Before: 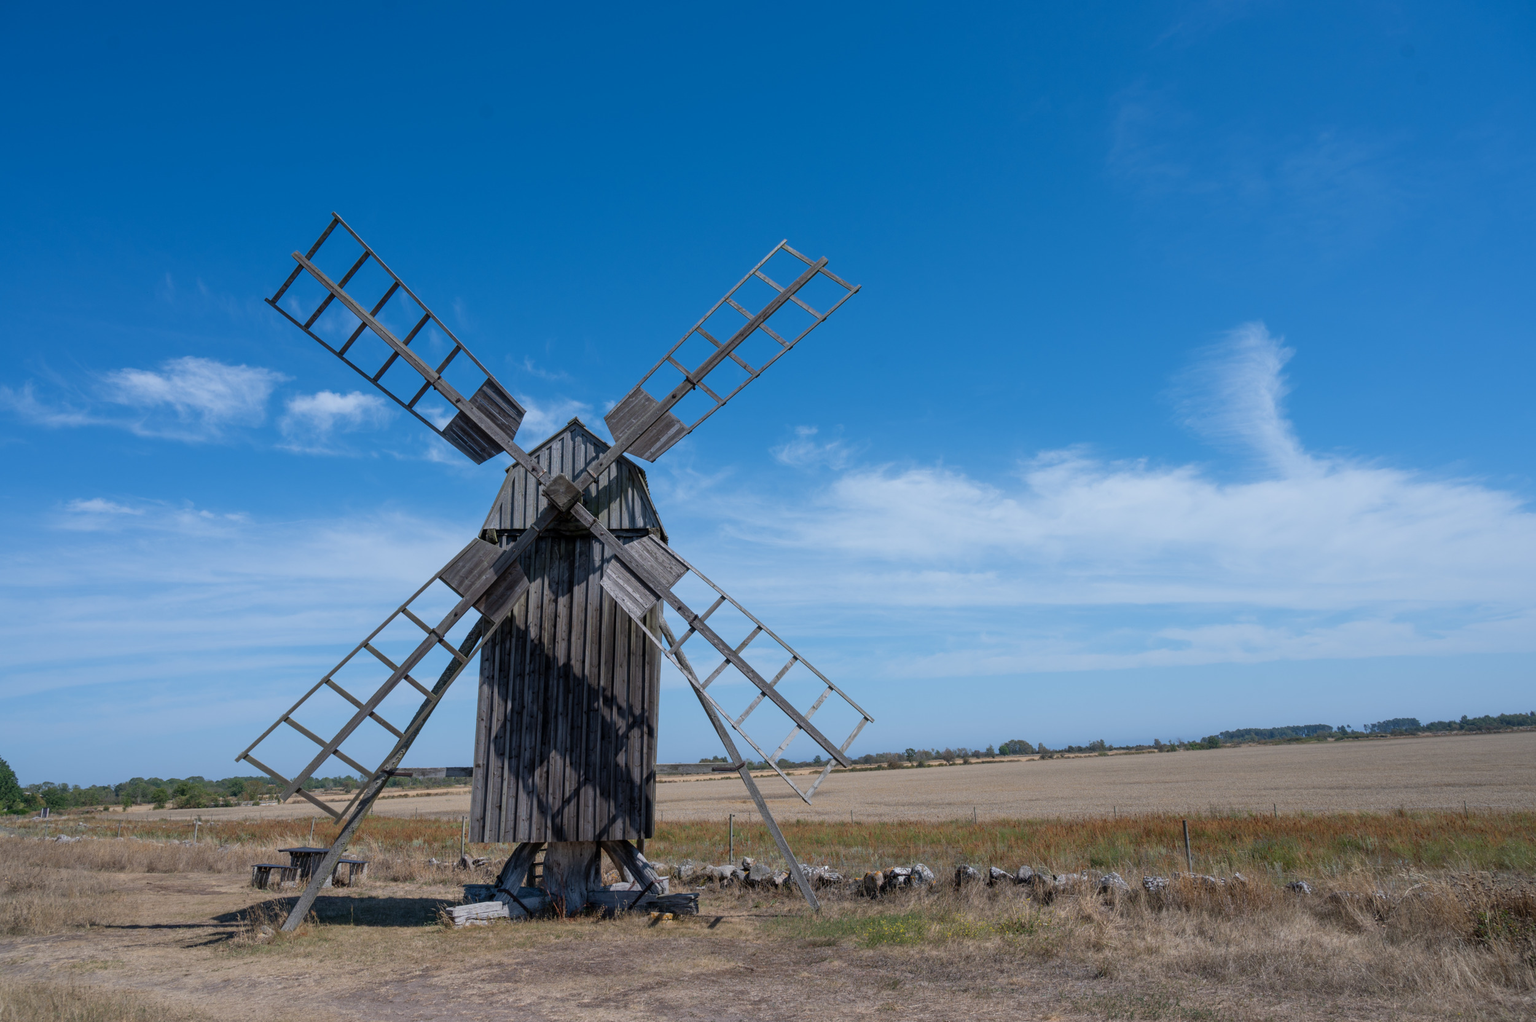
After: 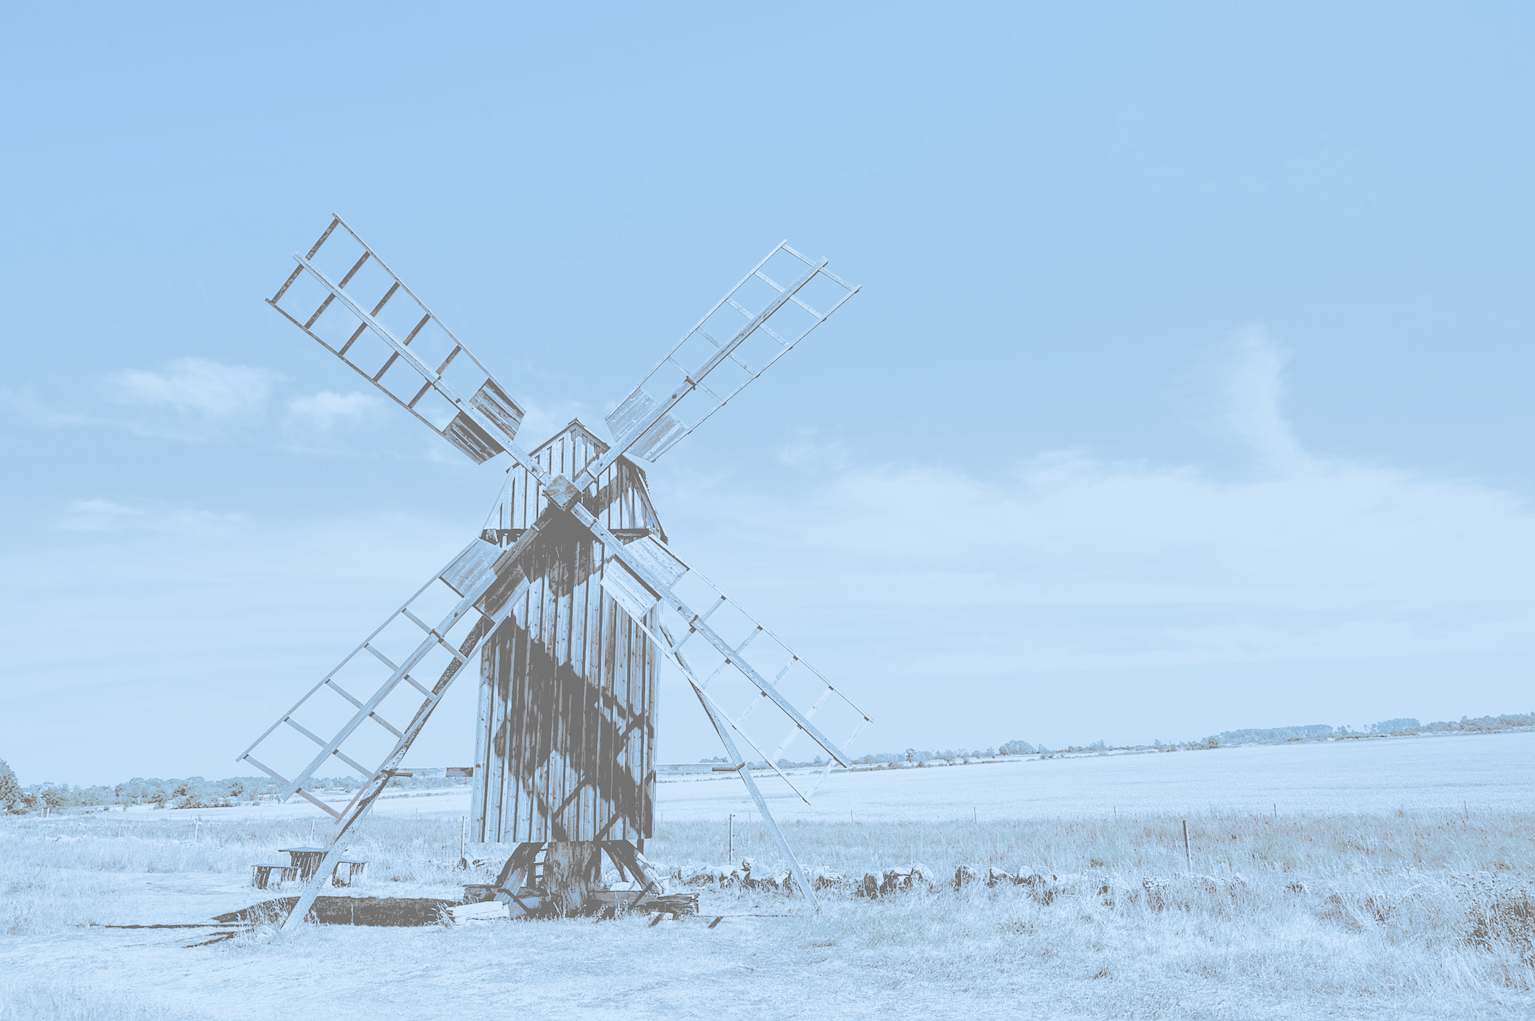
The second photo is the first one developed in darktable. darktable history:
split-toning: shadows › hue 351.18°, shadows › saturation 0.86, highlights › hue 218.82°, highlights › saturation 0.73, balance -19.167
sharpen: on, module defaults
filmic rgb: middle gray luminance 13.55%, black relative exposure -1.97 EV, white relative exposure 3.1 EV, threshold 6 EV, target black luminance 0%, hardness 1.79, latitude 59.23%, contrast 1.728, highlights saturation mix 5%, shadows ↔ highlights balance -37.52%, add noise in highlights 0, color science v3 (2019), use custom middle-gray values true, iterations of high-quality reconstruction 0, contrast in highlights soft, enable highlight reconstruction true
exposure: black level correction 0, exposure 1.1 EV, compensate exposure bias true, compensate highlight preservation false
contrast brightness saturation: contrast -0.32, brightness 0.75, saturation -0.78
